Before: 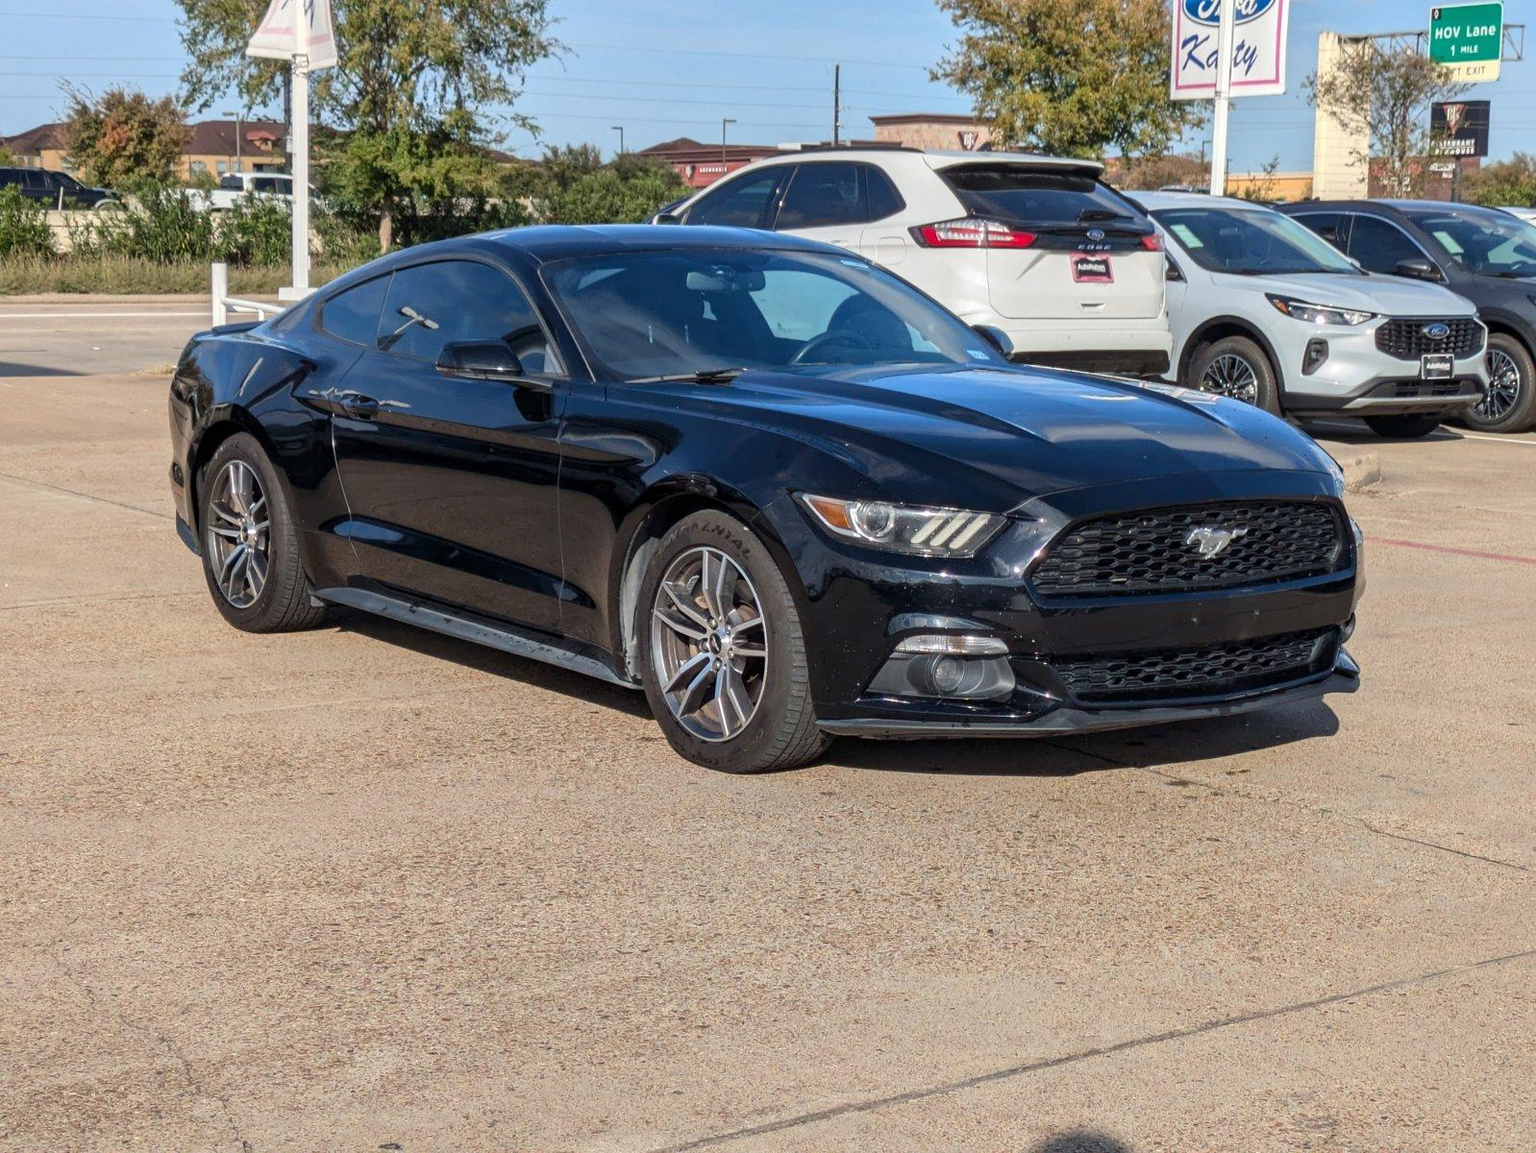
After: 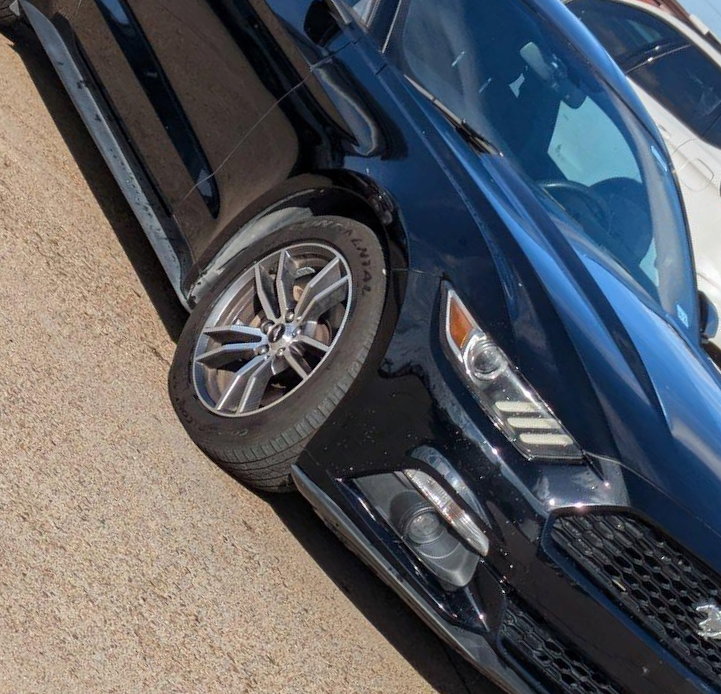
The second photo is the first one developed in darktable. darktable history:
crop and rotate: angle -45.29°, top 16.725%, right 0.949%, bottom 11.704%
